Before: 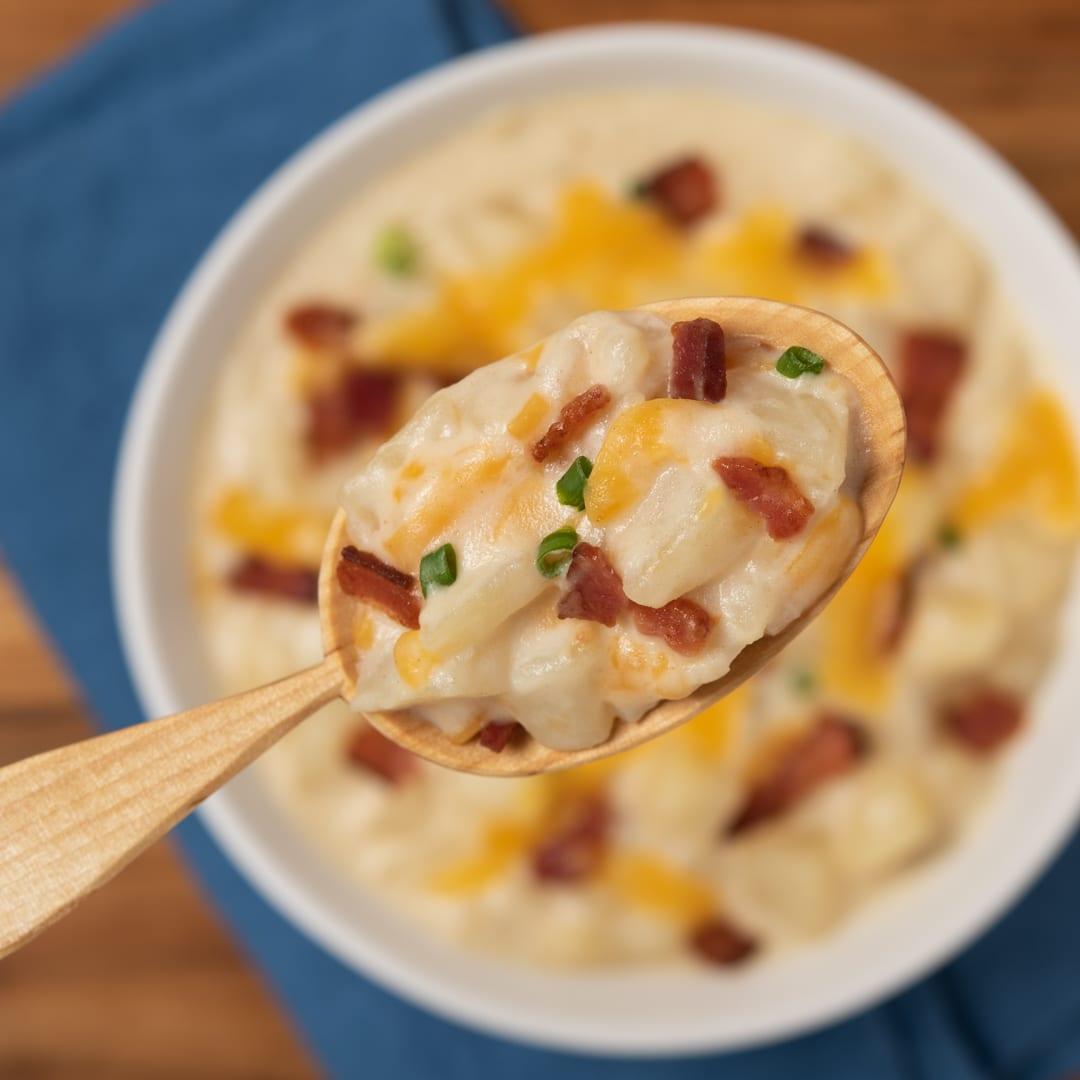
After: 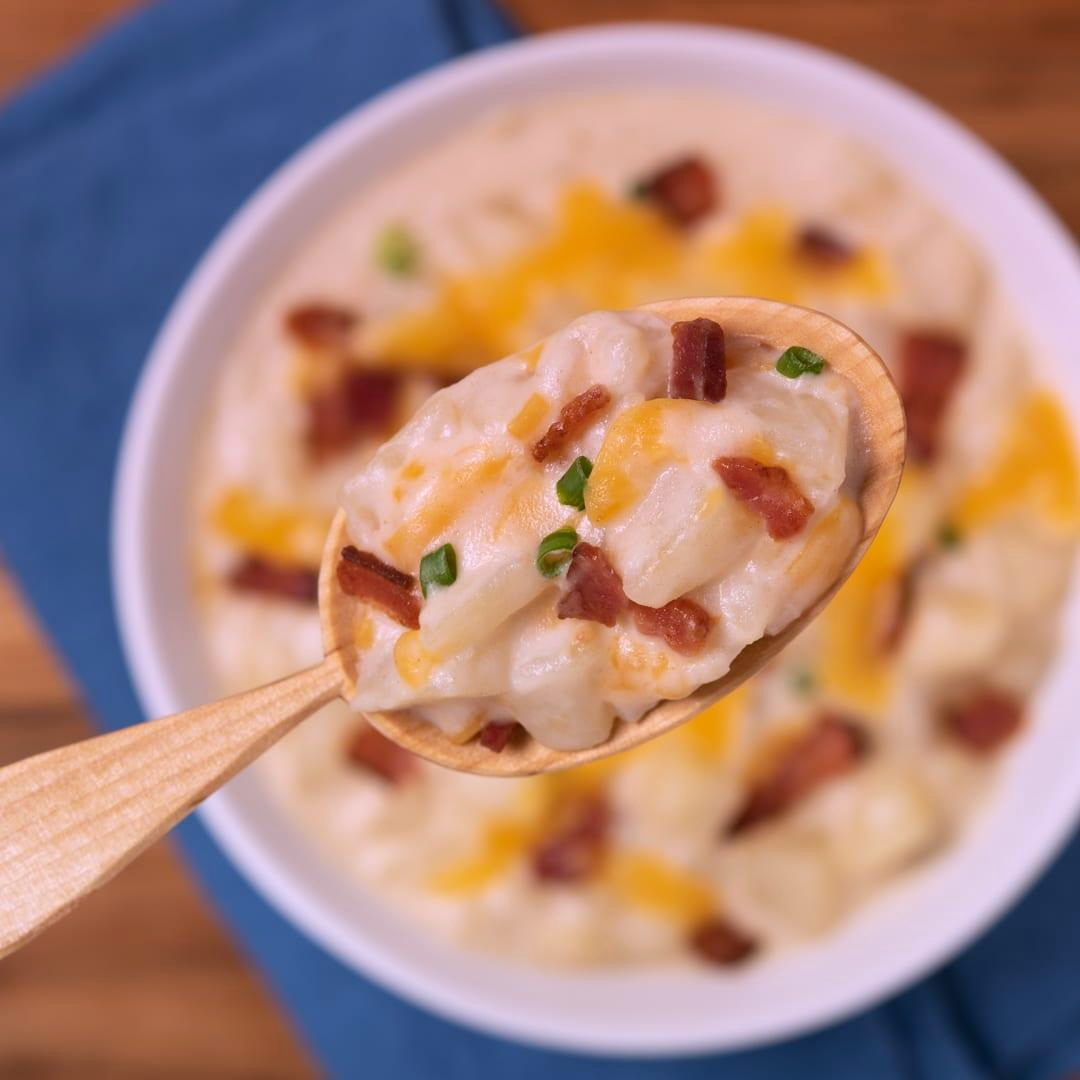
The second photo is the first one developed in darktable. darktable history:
graduated density: density 0.38 EV, hardness 21%, rotation -6.11°, saturation 32%
white balance: red 1.042, blue 1.17
